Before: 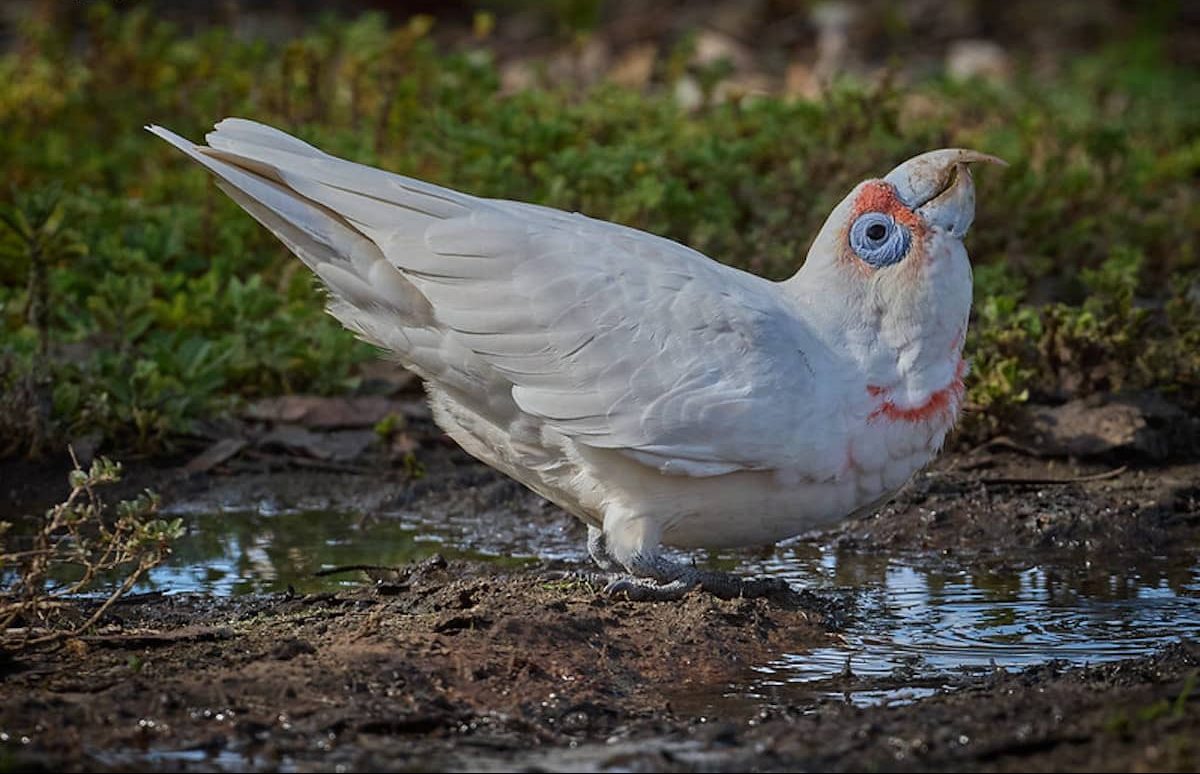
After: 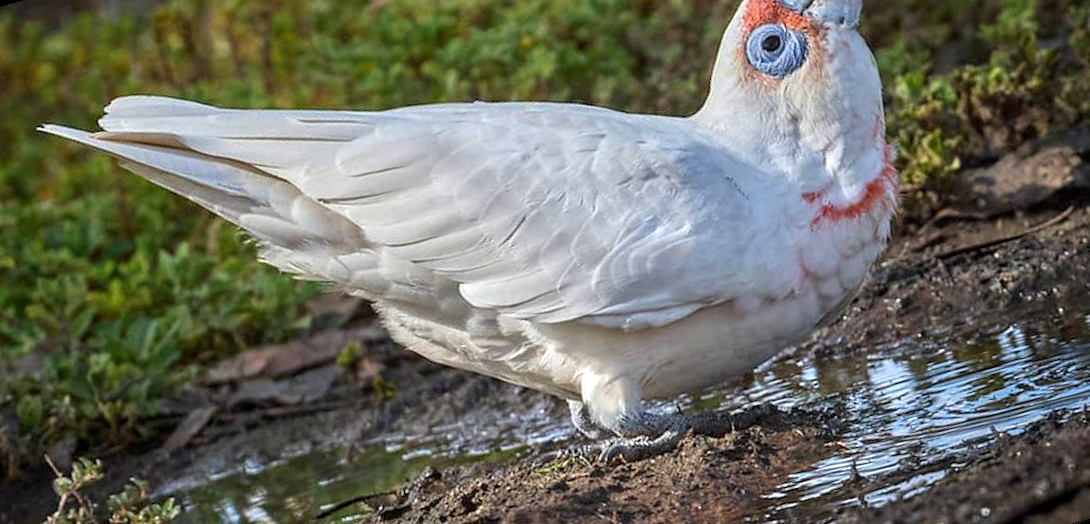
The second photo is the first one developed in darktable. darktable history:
exposure: exposure 0.74 EV, compensate highlight preservation false
rotate and perspective: rotation -14.8°, crop left 0.1, crop right 0.903, crop top 0.25, crop bottom 0.748
local contrast: detail 117%
